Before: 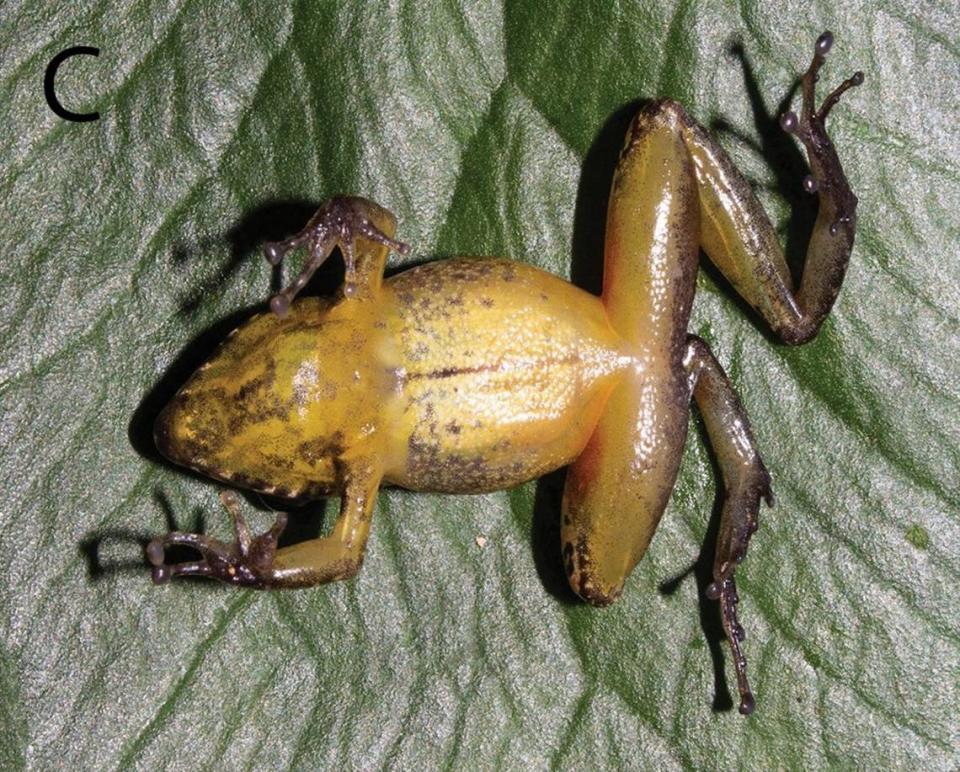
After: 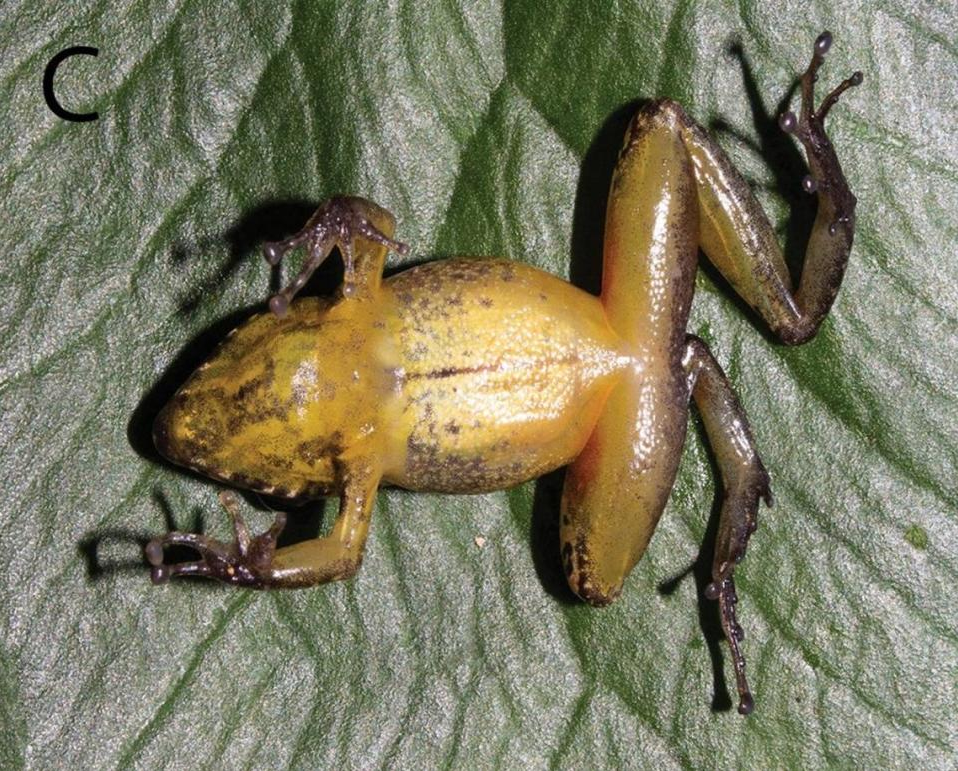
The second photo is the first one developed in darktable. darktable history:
tone equalizer: mask exposure compensation -0.491 EV
crop and rotate: left 0.159%, bottom 0.001%
